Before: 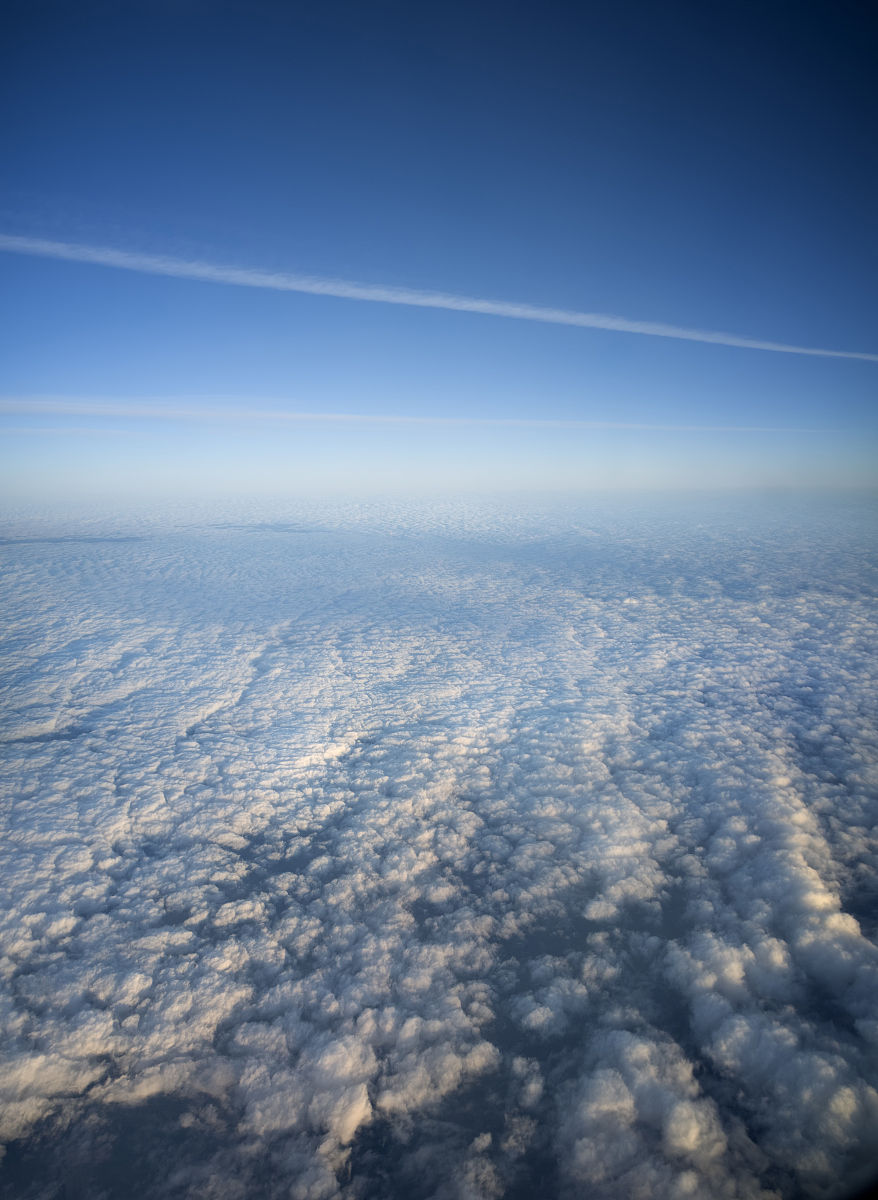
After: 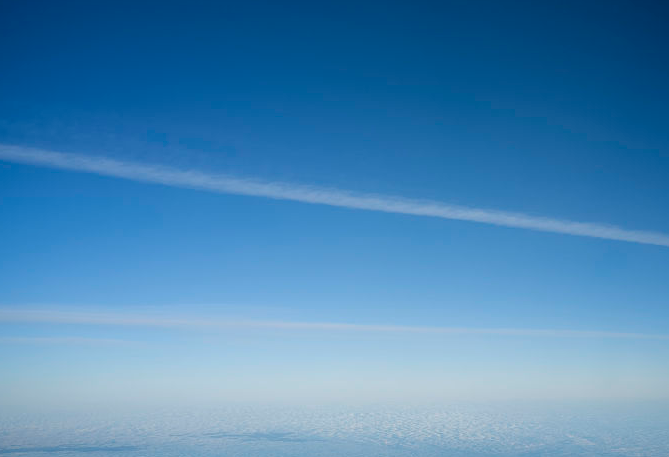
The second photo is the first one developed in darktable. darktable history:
shadows and highlights: shadows -20, white point adjustment -2, highlights -35
crop: left 0.579%, top 7.627%, right 23.167%, bottom 54.275%
